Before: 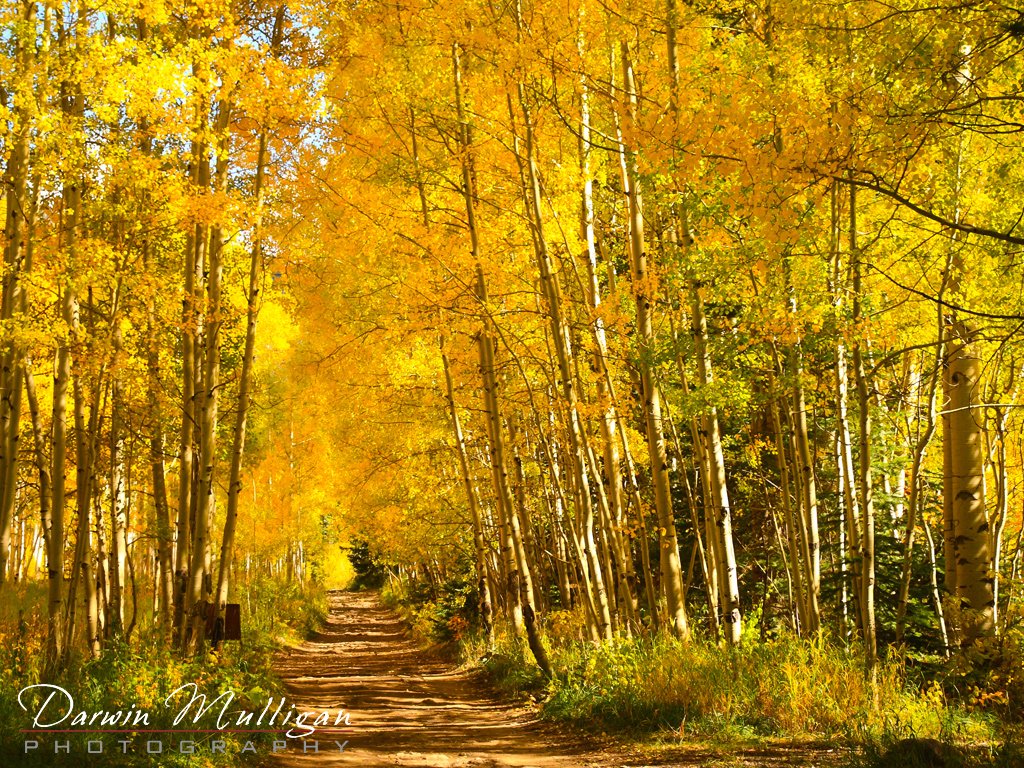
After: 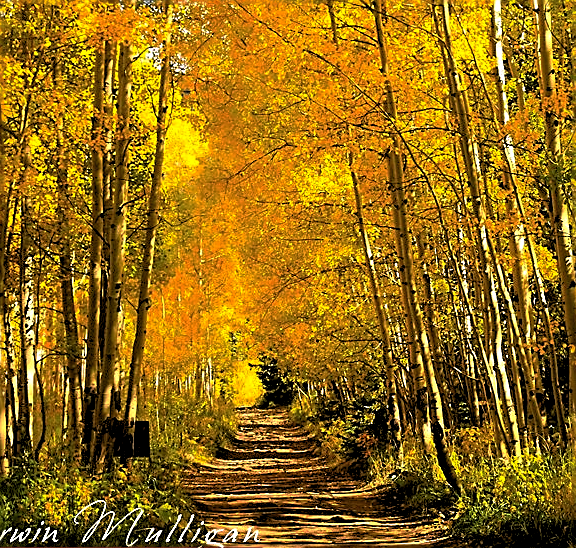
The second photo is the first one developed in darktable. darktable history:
sharpen: radius 1.4, amount 1.25, threshold 0.7
crop: left 8.966%, top 23.852%, right 34.699%, bottom 4.703%
rgb levels: levels [[0.029, 0.461, 0.922], [0, 0.5, 1], [0, 0.5, 1]]
base curve: curves: ch0 [(0, 0) (0.595, 0.418) (1, 1)], preserve colors none
